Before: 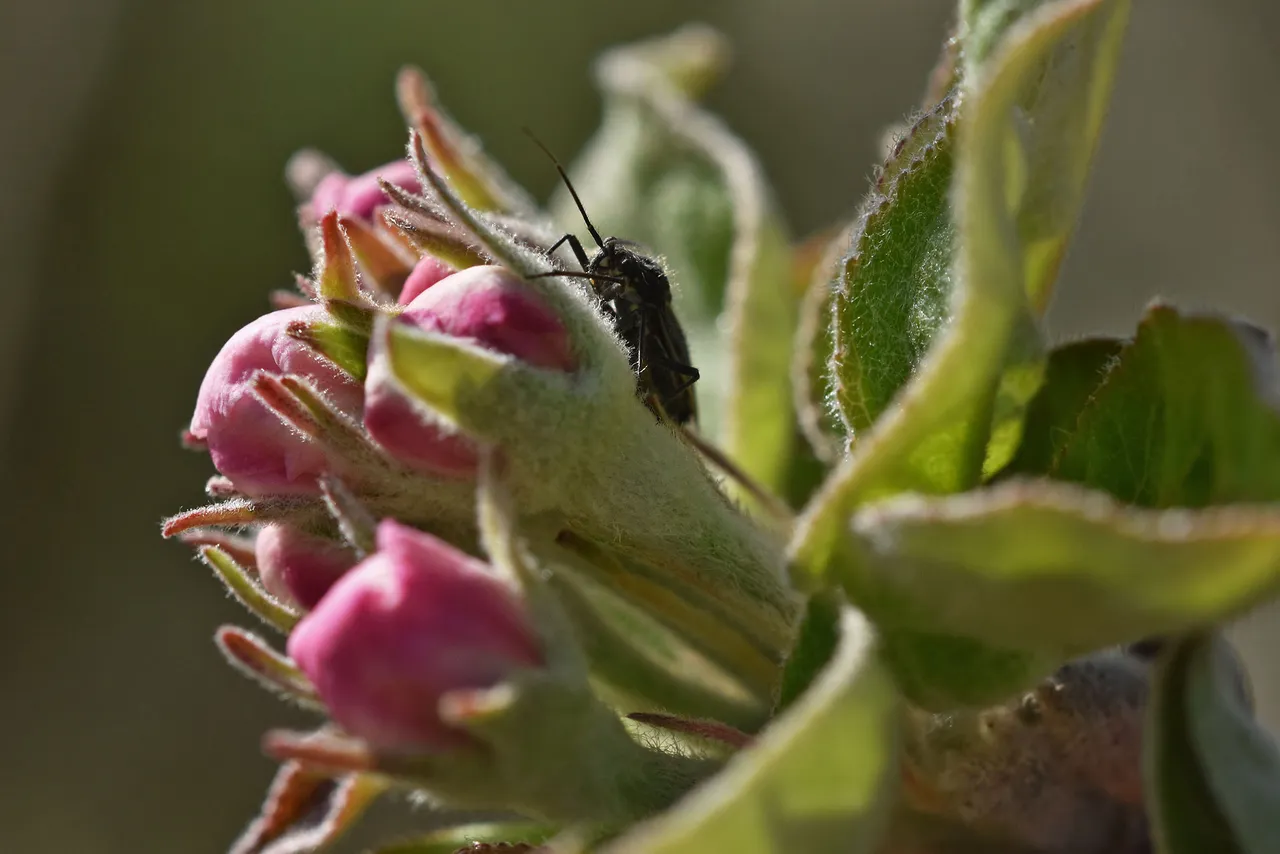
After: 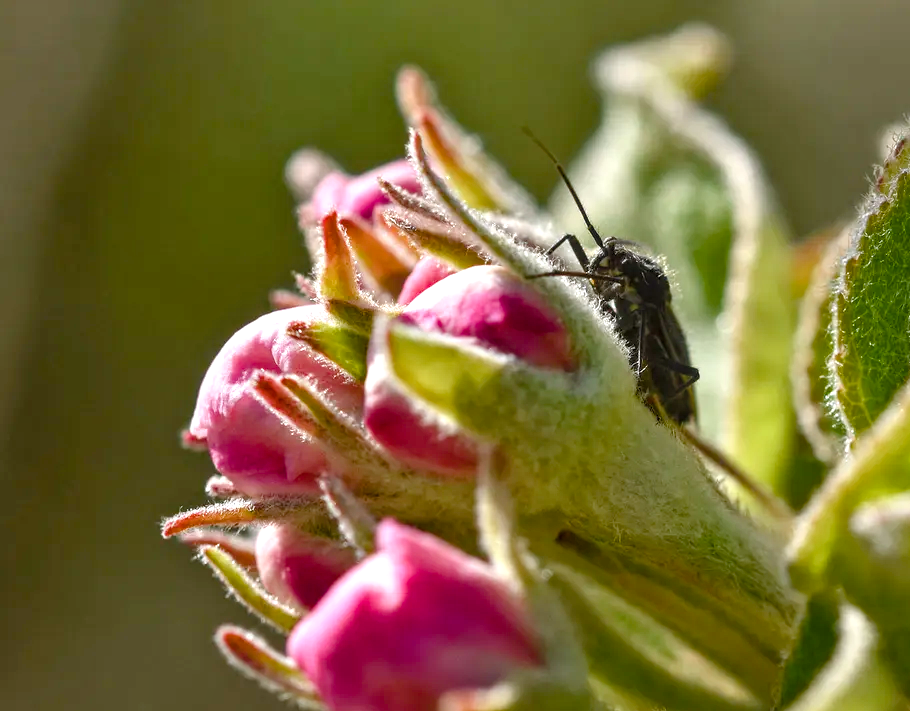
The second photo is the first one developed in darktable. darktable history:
crop: right 28.832%, bottom 16.63%
exposure: black level correction 0.001, exposure 0.498 EV, compensate exposure bias true, compensate highlight preservation false
contrast brightness saturation: contrast 0.048, brightness 0.068, saturation 0.008
color balance rgb: power › hue 328.78°, perceptual saturation grading › global saturation 20%, perceptual saturation grading › highlights -25.531%, perceptual saturation grading › shadows 50.534%
local contrast: detail 130%
tone equalizer: edges refinement/feathering 500, mask exposure compensation -1.57 EV, preserve details no
